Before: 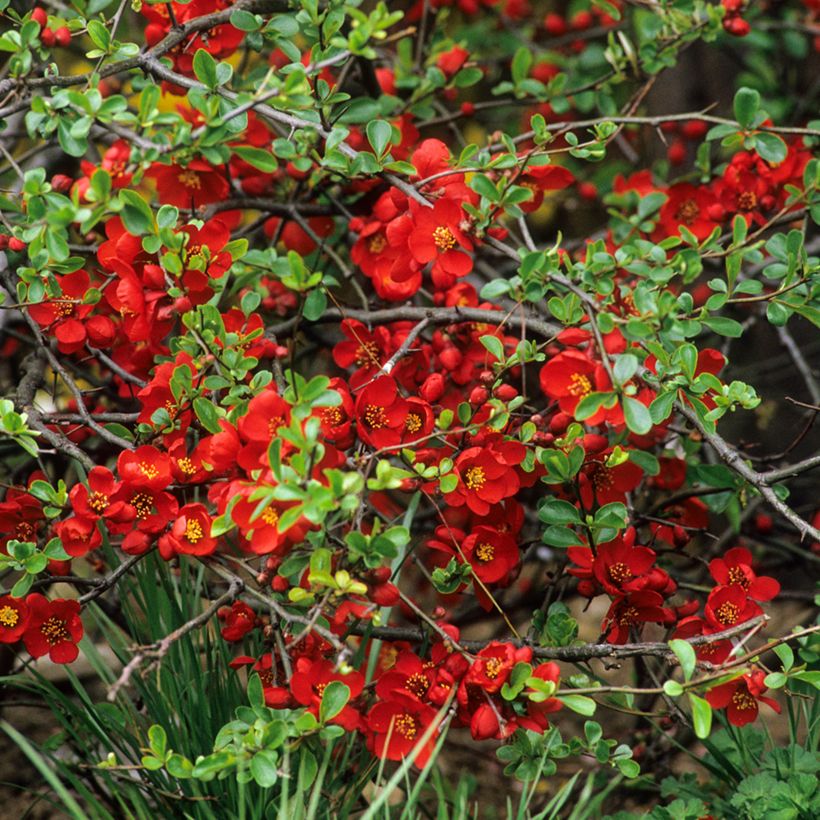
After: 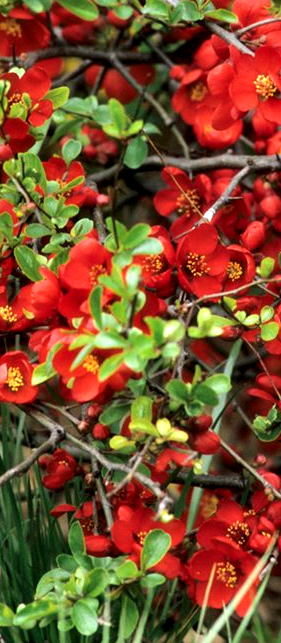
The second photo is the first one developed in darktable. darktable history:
crop and rotate: left 21.915%, top 18.556%, right 43.695%, bottom 2.991%
exposure: exposure 0.202 EV, compensate exposure bias true, compensate highlight preservation false
contrast equalizer: octaves 7, y [[0.536, 0.565, 0.581, 0.516, 0.52, 0.491], [0.5 ×6], [0.5 ×6], [0 ×6], [0 ×6]]
